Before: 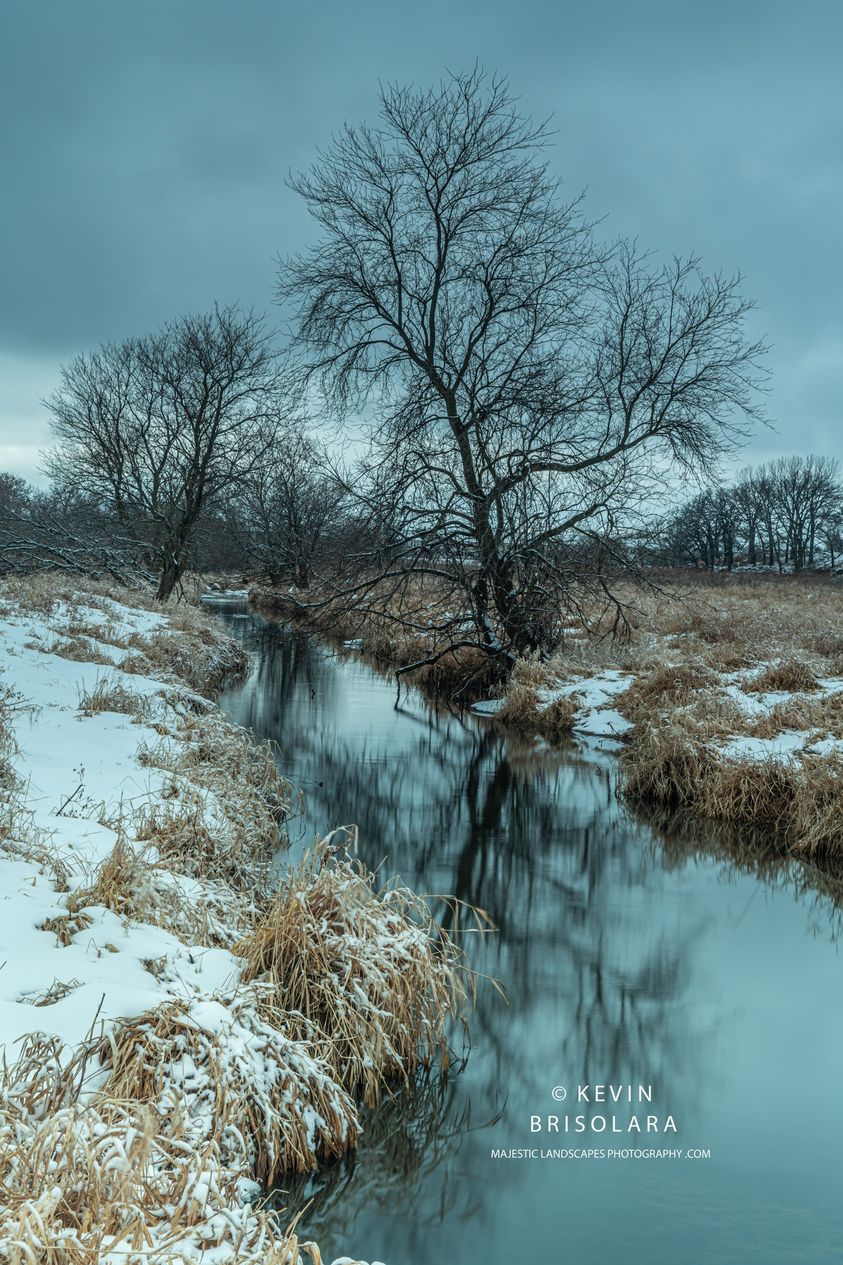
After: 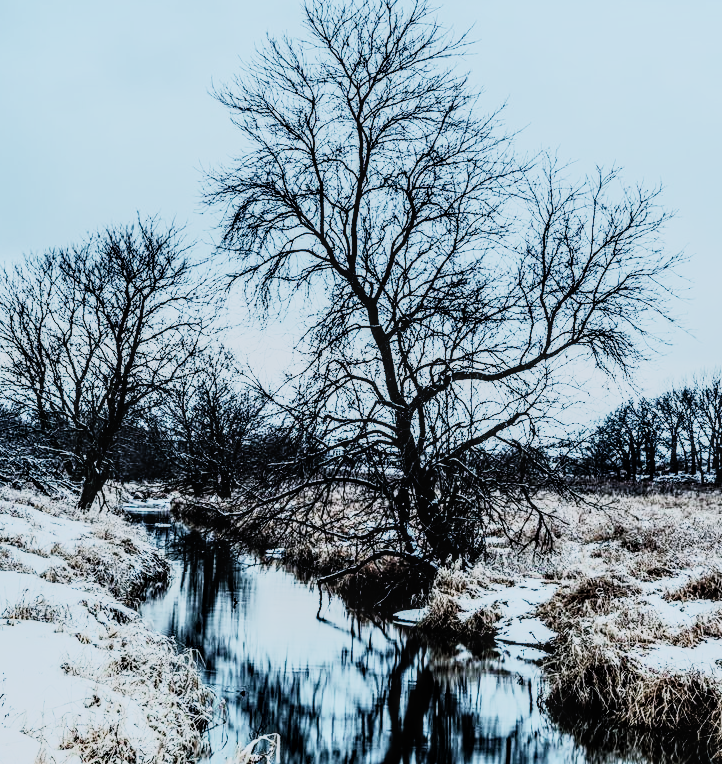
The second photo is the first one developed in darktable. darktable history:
sigmoid: contrast 1.7, skew -0.2, preserve hue 0%, red attenuation 0.1, red rotation 0.035, green attenuation 0.1, green rotation -0.017, blue attenuation 0.15, blue rotation -0.052, base primaries Rec2020
rgb curve: curves: ch0 [(0, 0) (0.21, 0.15) (0.24, 0.21) (0.5, 0.75) (0.75, 0.96) (0.89, 0.99) (1, 1)]; ch1 [(0, 0.02) (0.21, 0.13) (0.25, 0.2) (0.5, 0.67) (0.75, 0.9) (0.89, 0.97) (1, 1)]; ch2 [(0, 0.02) (0.21, 0.13) (0.25, 0.2) (0.5, 0.67) (0.75, 0.9) (0.89, 0.97) (1, 1)], compensate middle gray true
crop and rotate: left 9.345%, top 7.22%, right 4.982%, bottom 32.331%
local contrast: detail 130%
color calibration: illuminant as shot in camera, x 0.363, y 0.385, temperature 4528.04 K
tone equalizer: -8 EV -0.417 EV, -7 EV -0.389 EV, -6 EV -0.333 EV, -5 EV -0.222 EV, -3 EV 0.222 EV, -2 EV 0.333 EV, -1 EV 0.389 EV, +0 EV 0.417 EV, edges refinement/feathering 500, mask exposure compensation -1.57 EV, preserve details no
